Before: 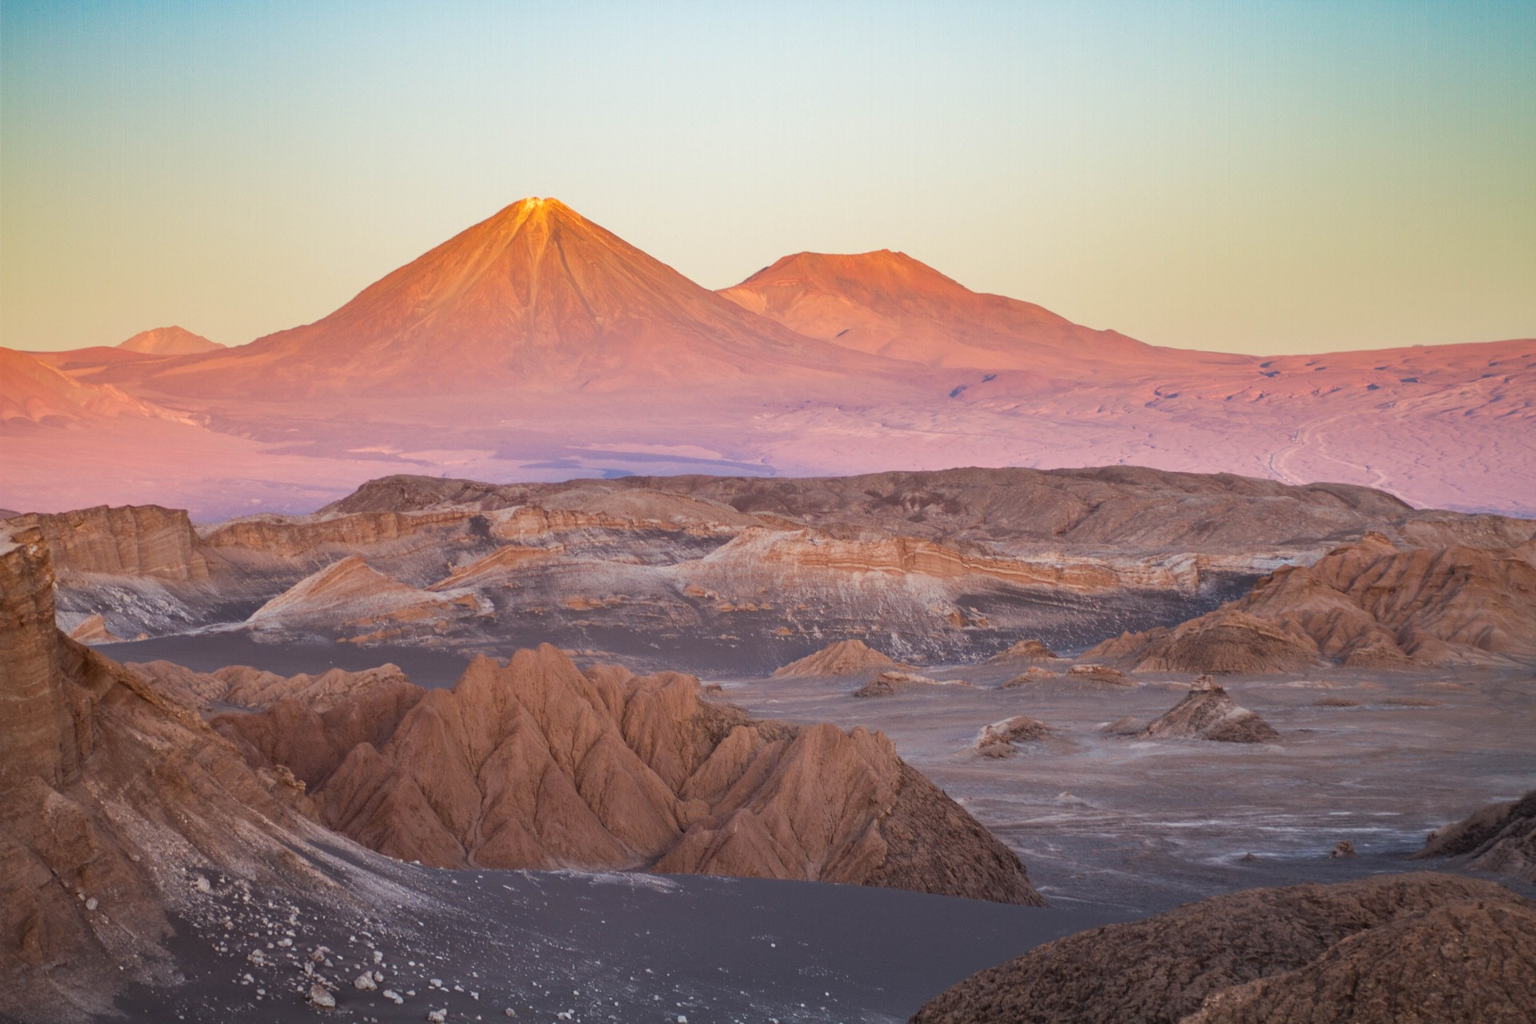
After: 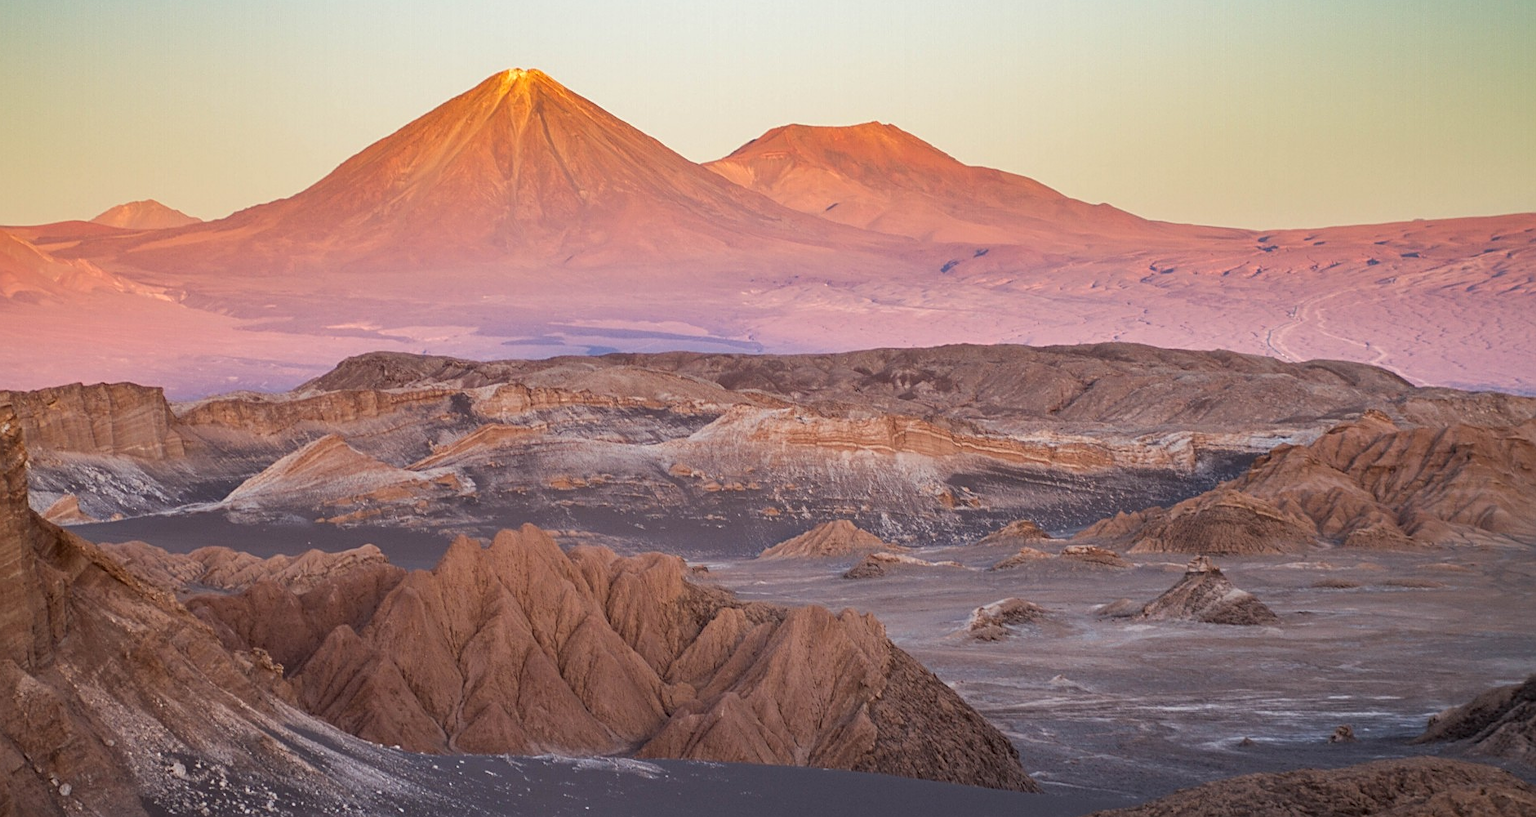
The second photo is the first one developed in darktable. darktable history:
local contrast: highlights 103%, shadows 100%, detail 119%, midtone range 0.2
color zones: curves: ch1 [(0.25, 0.5) (0.747, 0.71)]
crop and rotate: left 1.848%, top 12.737%, right 0.161%, bottom 9.057%
sharpen: on, module defaults
